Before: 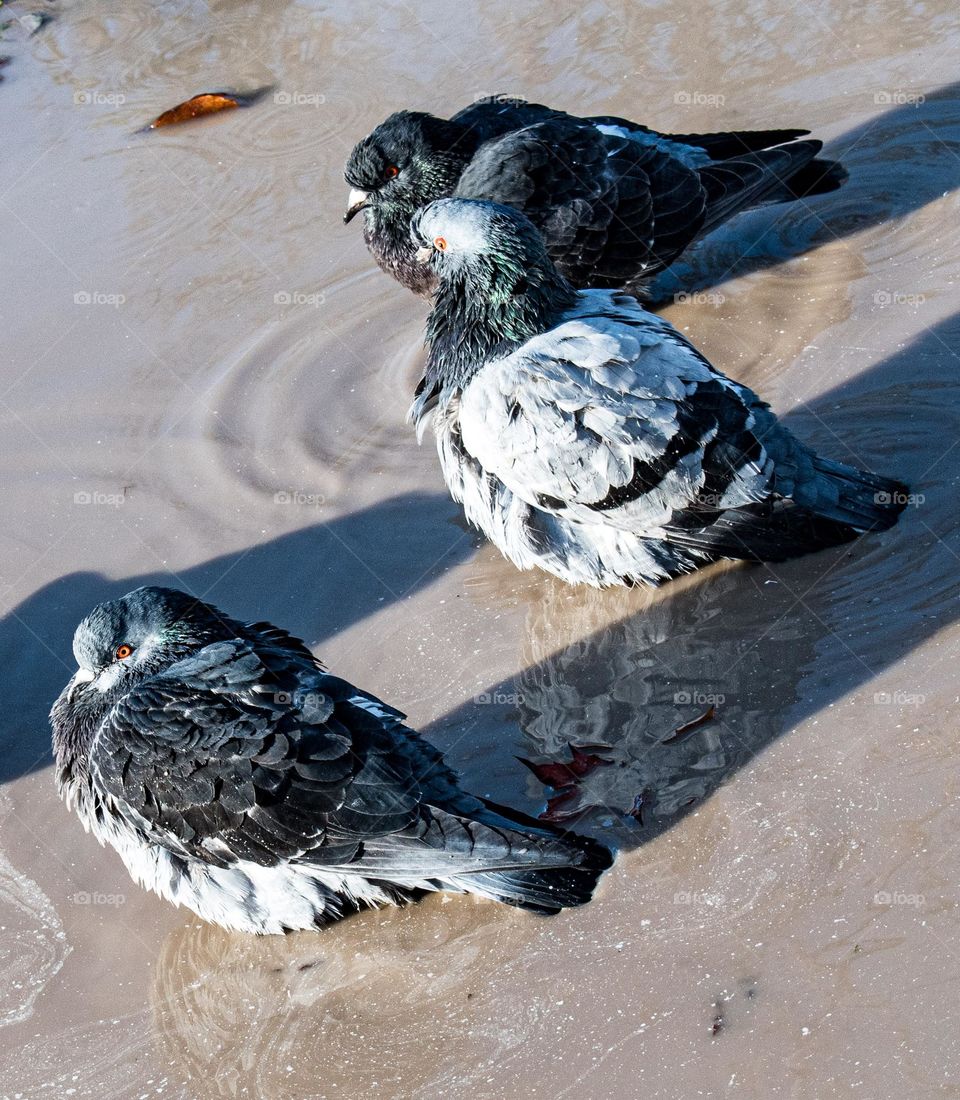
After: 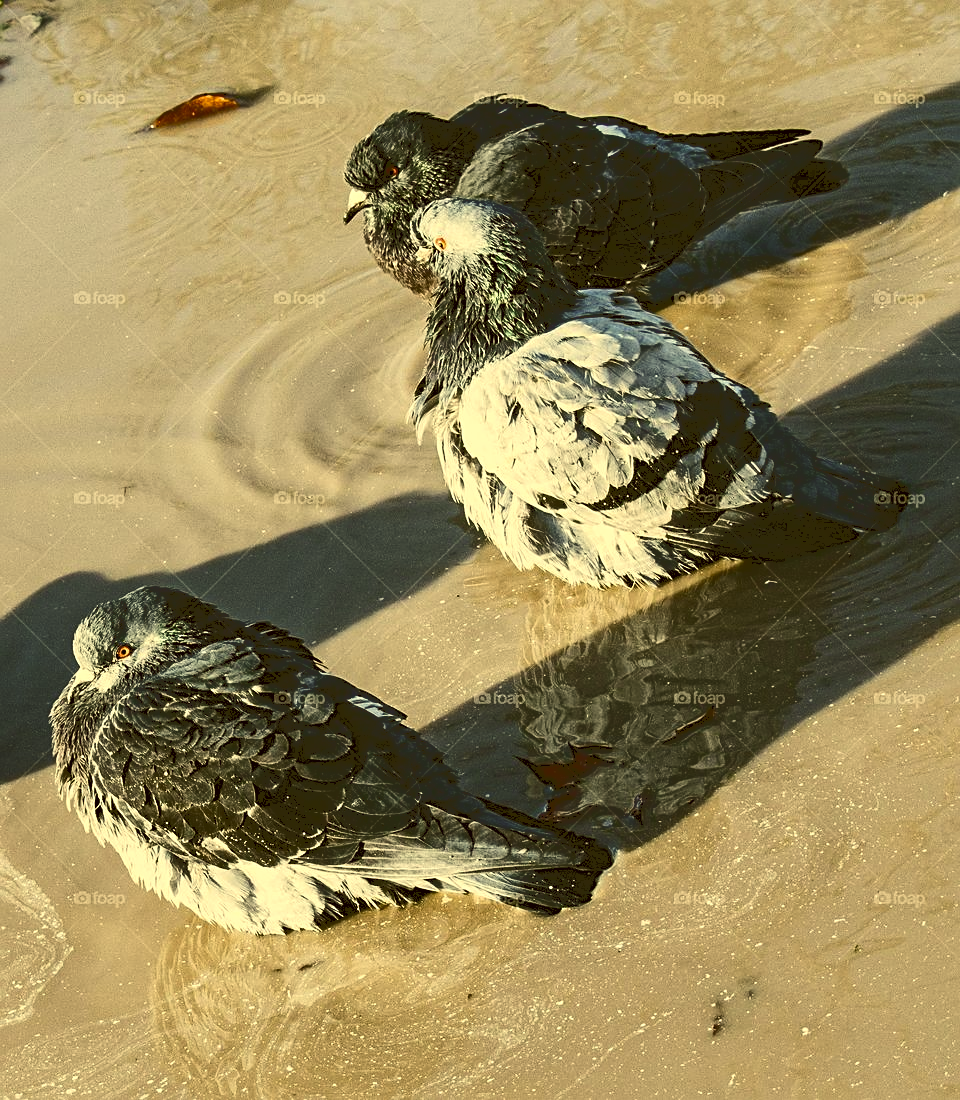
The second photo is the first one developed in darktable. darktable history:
tone equalizer: on, module defaults
color zones: curves: ch0 [(0.068, 0.464) (0.25, 0.5) (0.48, 0.508) (0.75, 0.536) (0.886, 0.476) (0.967, 0.456)]; ch1 [(0.066, 0.456) (0.25, 0.5) (0.616, 0.508) (0.746, 0.56) (0.934, 0.444)], mix -95.53%
color balance rgb: highlights gain › chroma 2.983%, highlights gain › hue 78.36°, perceptual saturation grading › global saturation -11.773%
sharpen: on, module defaults
color correction: highlights a* 0.158, highlights b* 29.77, shadows a* -0.288, shadows b* 21.78
tone curve: curves: ch0 [(0, 0) (0.003, 0.161) (0.011, 0.161) (0.025, 0.161) (0.044, 0.161) (0.069, 0.161) (0.1, 0.161) (0.136, 0.163) (0.177, 0.179) (0.224, 0.207) (0.277, 0.243) (0.335, 0.292) (0.399, 0.361) (0.468, 0.452) (0.543, 0.547) (0.623, 0.638) (0.709, 0.731) (0.801, 0.826) (0.898, 0.911) (1, 1)], color space Lab, independent channels, preserve colors none
